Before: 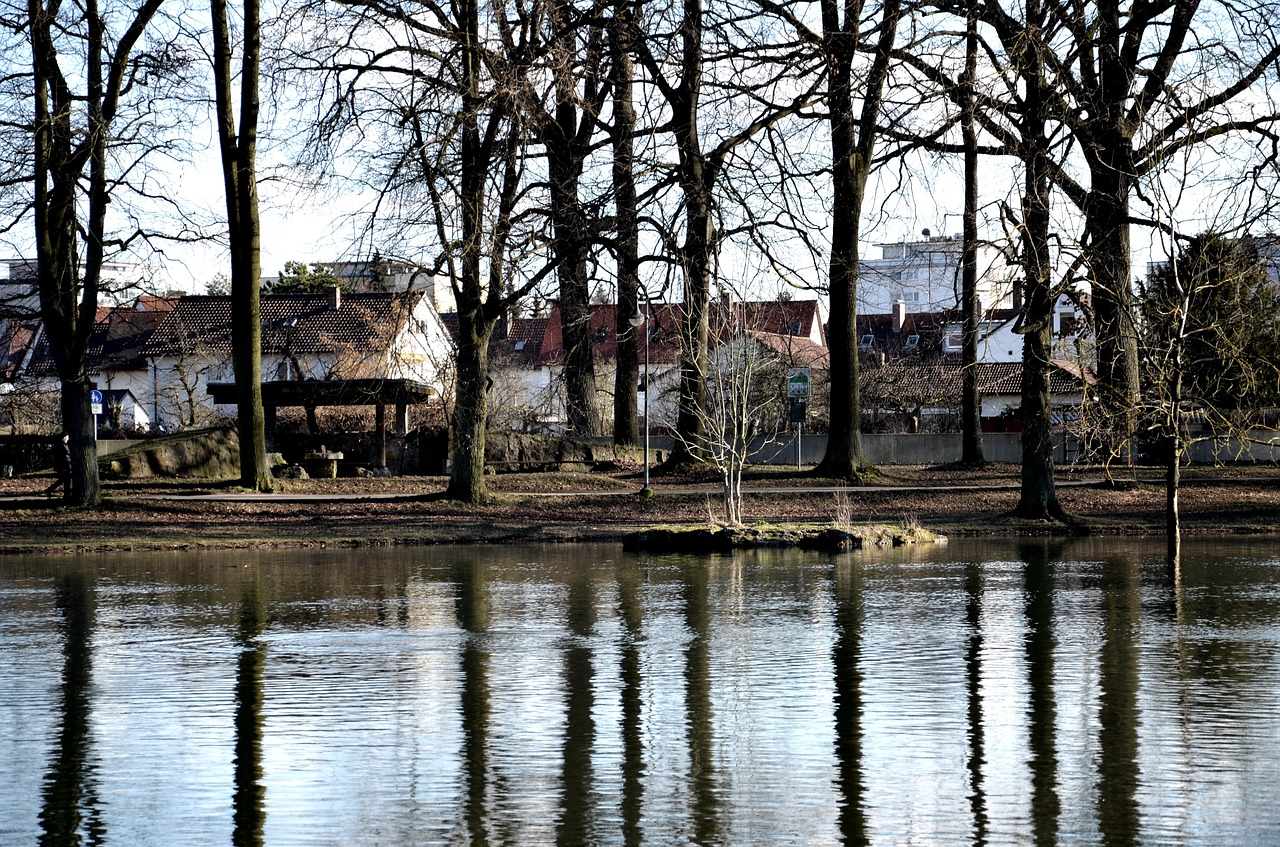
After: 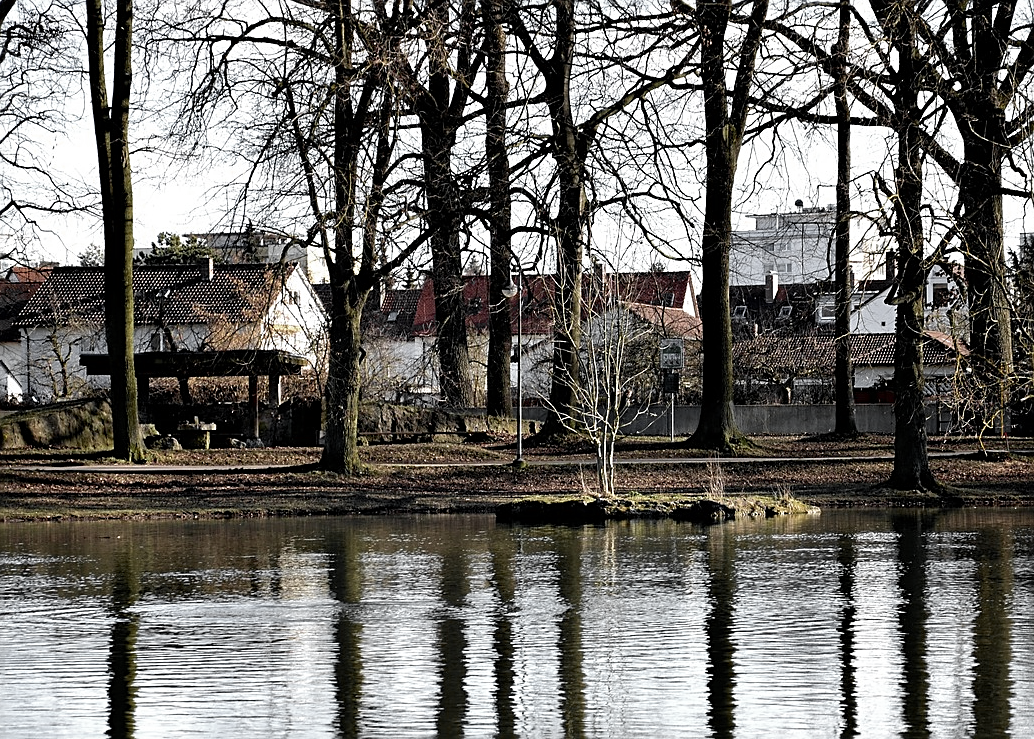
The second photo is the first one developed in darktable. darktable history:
crop: left 9.934%, top 3.512%, right 9.23%, bottom 9.149%
color zones: curves: ch0 [(0.004, 0.388) (0.125, 0.392) (0.25, 0.404) (0.375, 0.5) (0.5, 0.5) (0.625, 0.5) (0.75, 0.5) (0.875, 0.5)]; ch1 [(0, 0.5) (0.125, 0.5) (0.25, 0.5) (0.375, 0.124) (0.524, 0.124) (0.645, 0.128) (0.789, 0.132) (0.914, 0.096) (0.998, 0.068)]
sharpen: on, module defaults
